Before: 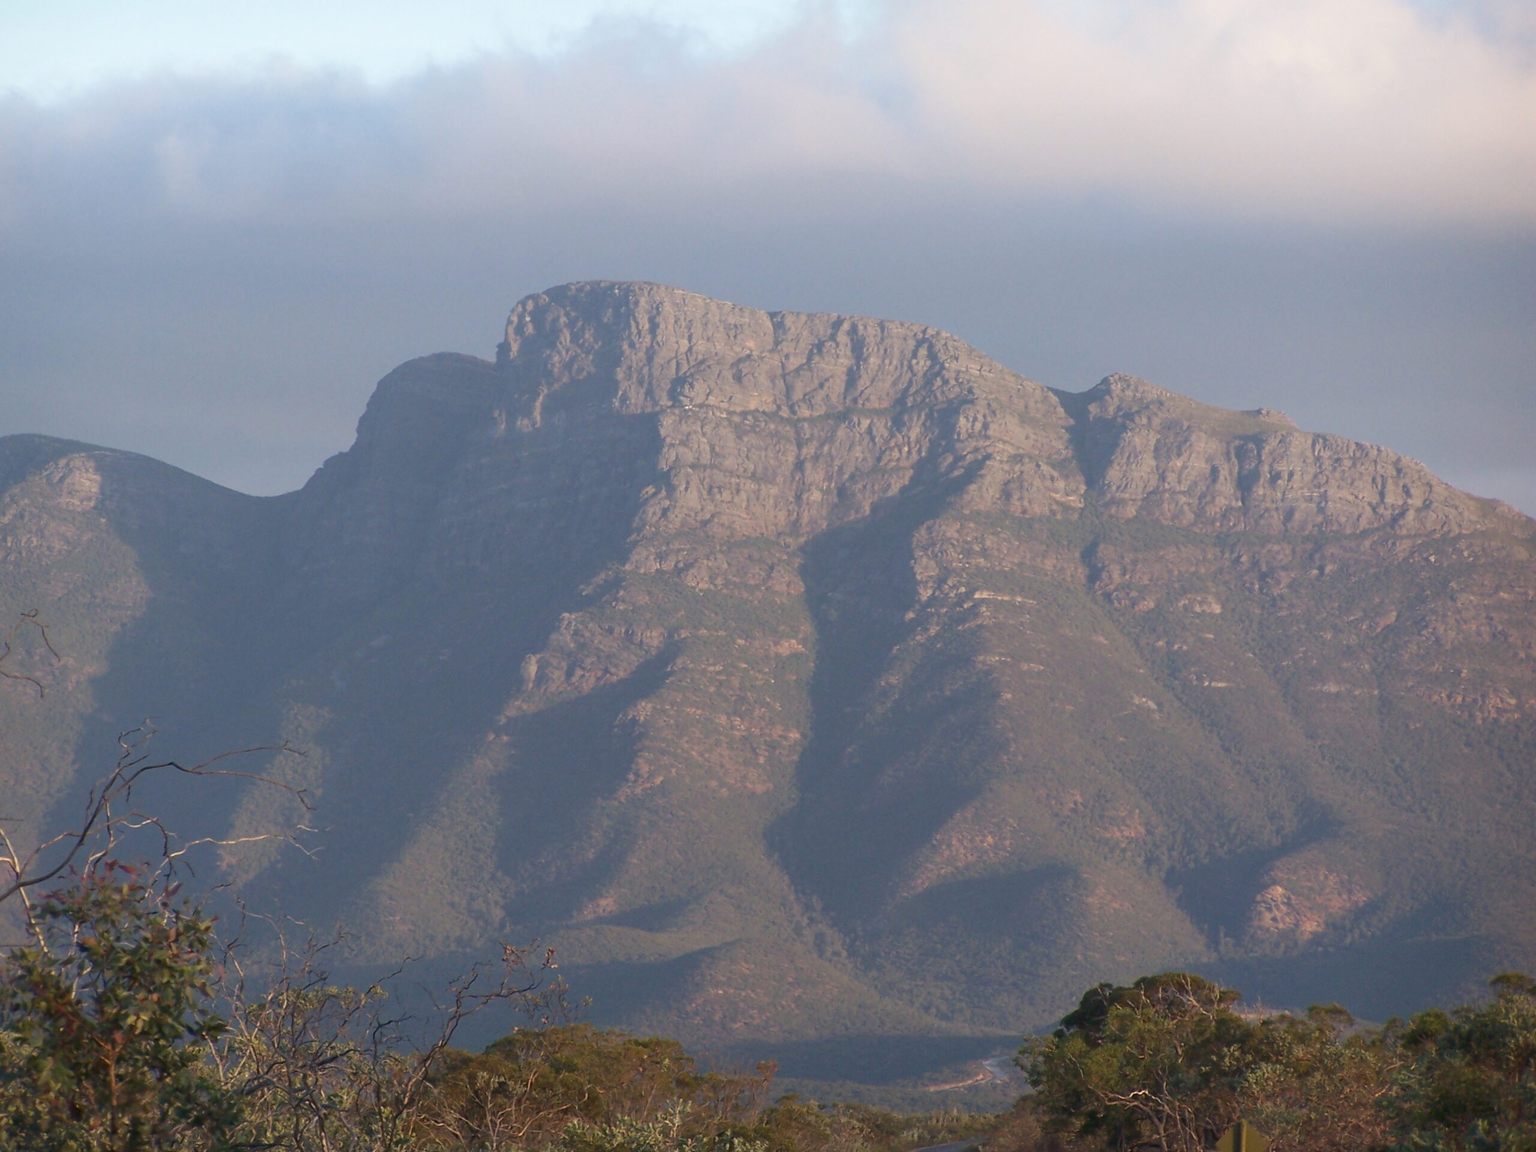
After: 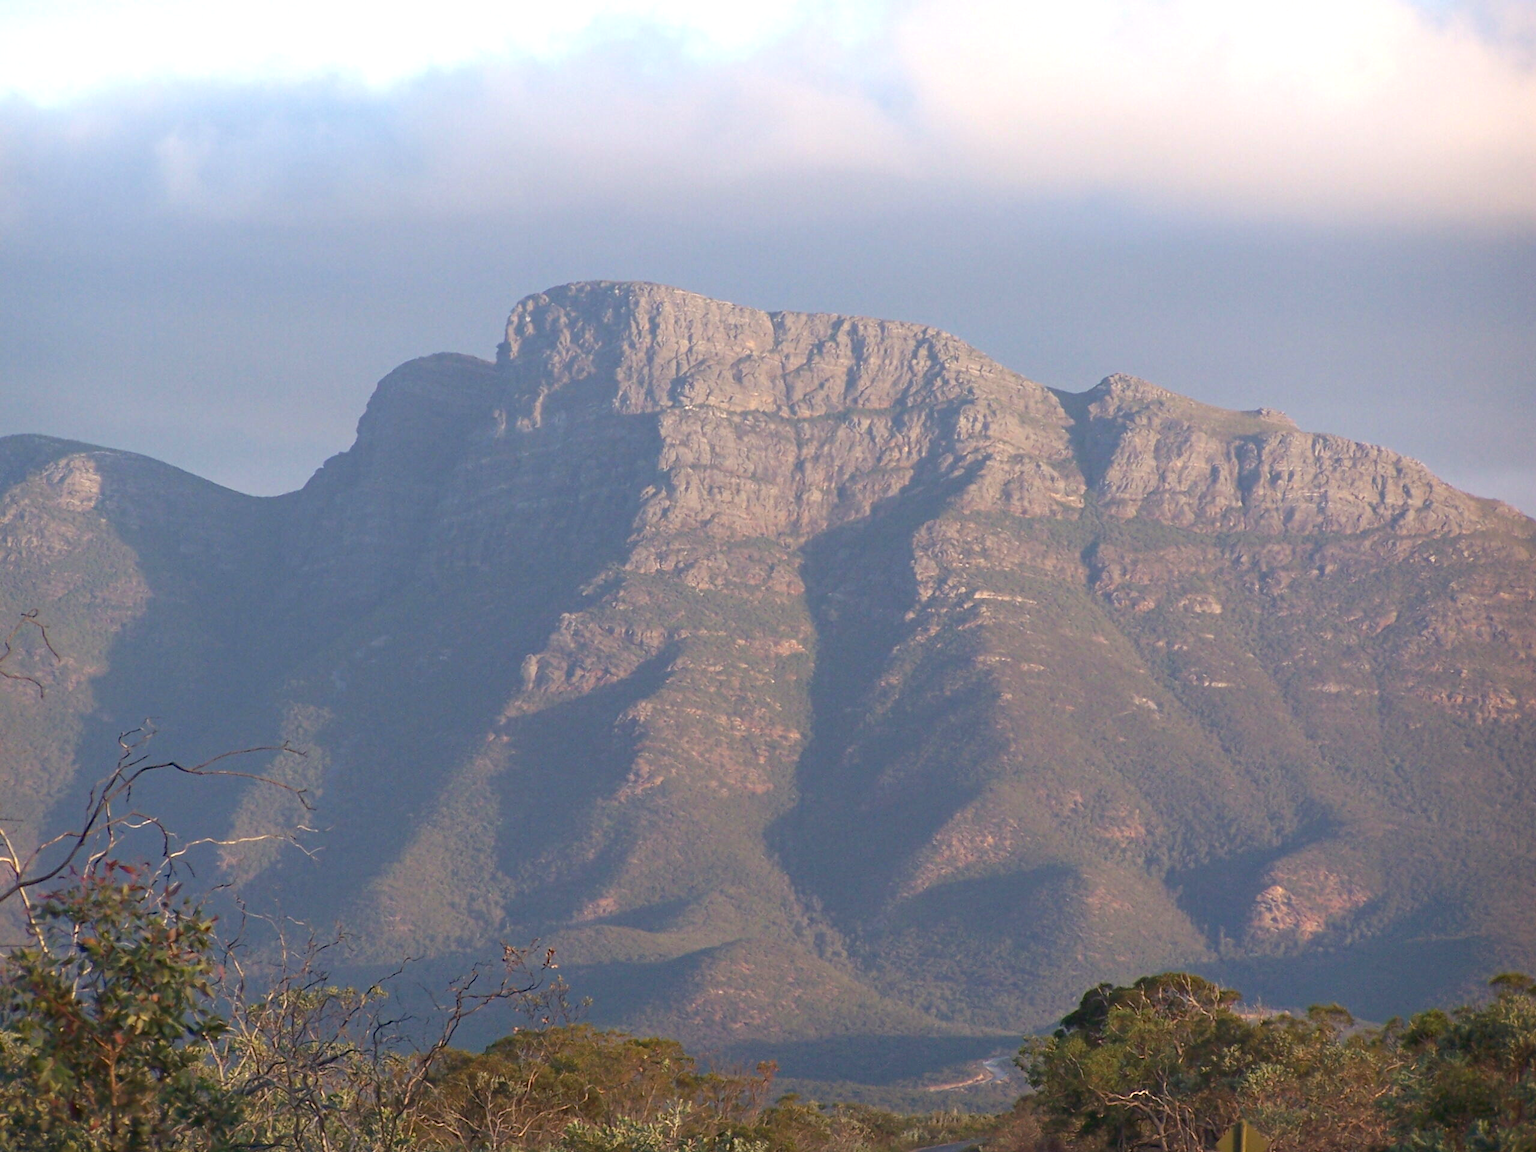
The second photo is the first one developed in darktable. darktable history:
exposure: black level correction 0, exposure 0.5 EV, compensate exposure bias true, compensate highlight preservation false
haze removal: compatibility mode true, adaptive false
